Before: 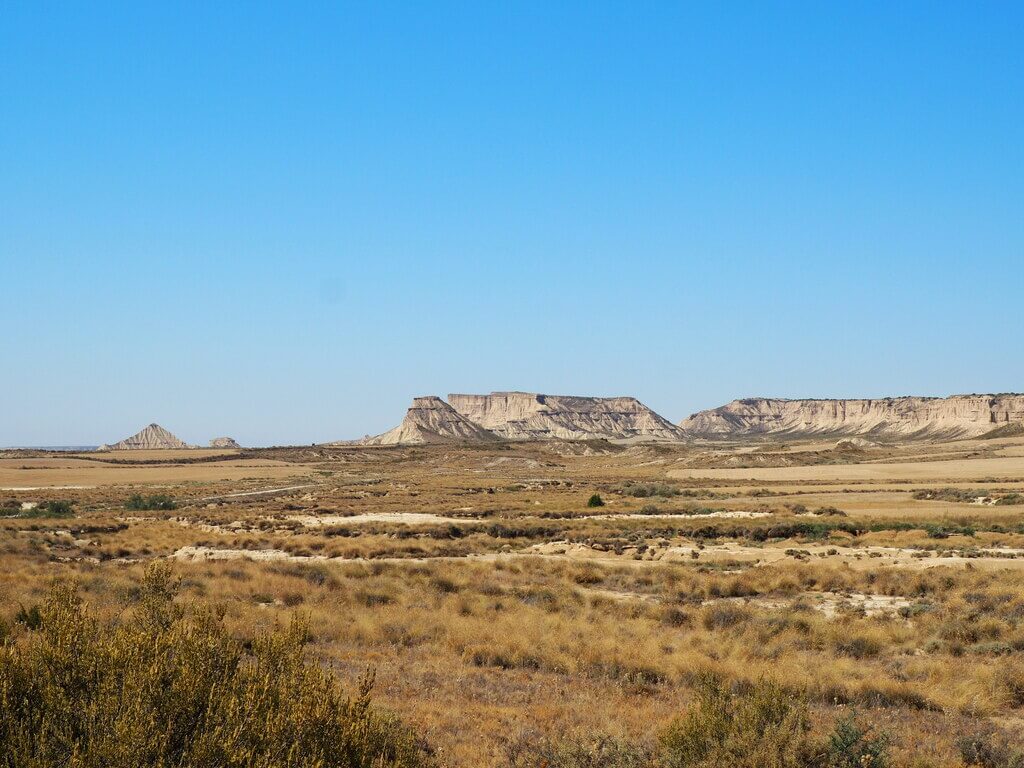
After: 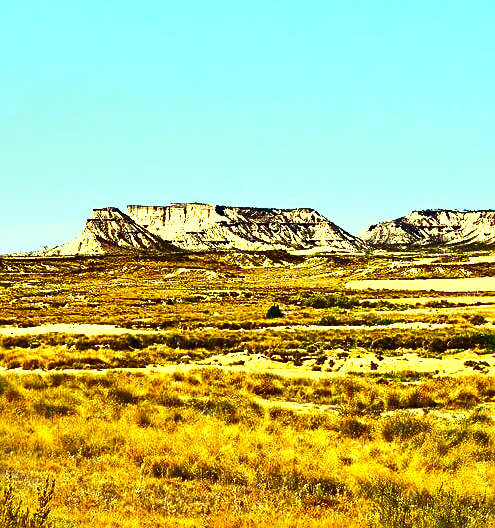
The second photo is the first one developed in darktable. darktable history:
exposure: black level correction 0, exposure 1.454 EV, compensate highlight preservation false
local contrast: highlights 107%, shadows 99%, detail 120%, midtone range 0.2
sharpen: amount 0.492
shadows and highlights: radius 102.27, shadows 50.74, highlights -64.03, soften with gaussian
crop: left 31.368%, top 24.663%, right 20.281%, bottom 6.573%
color correction: highlights a* -11.13, highlights b* 9.84, saturation 1.71
